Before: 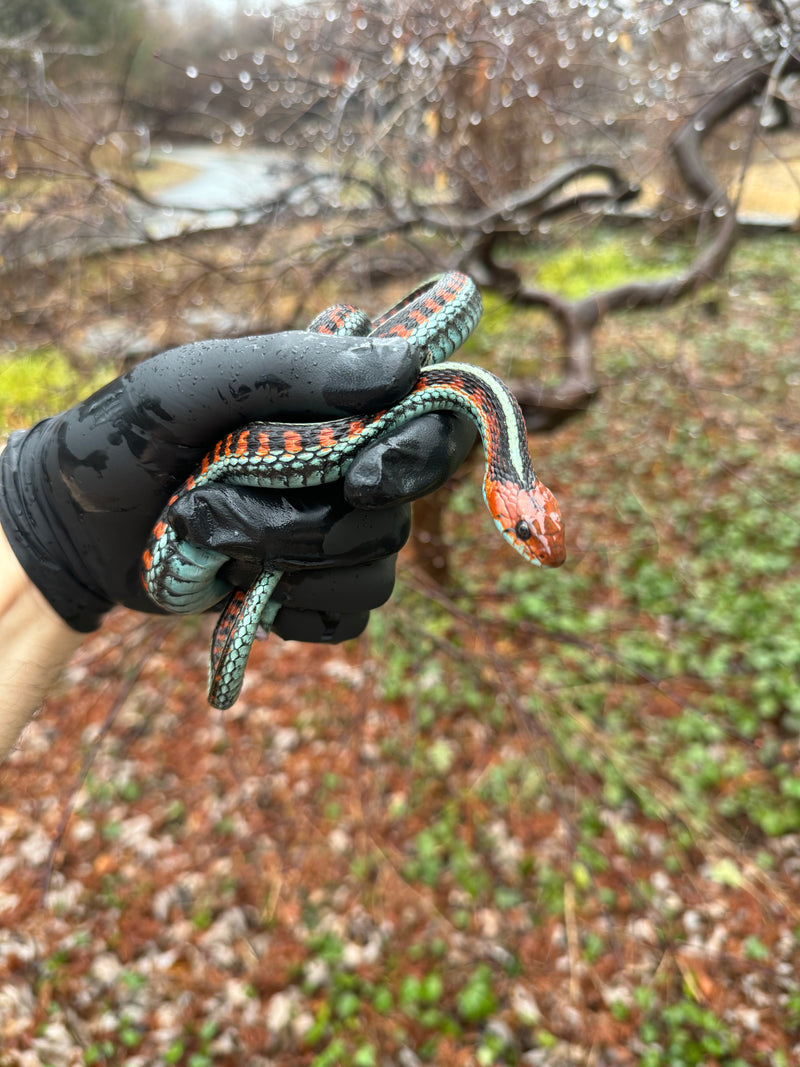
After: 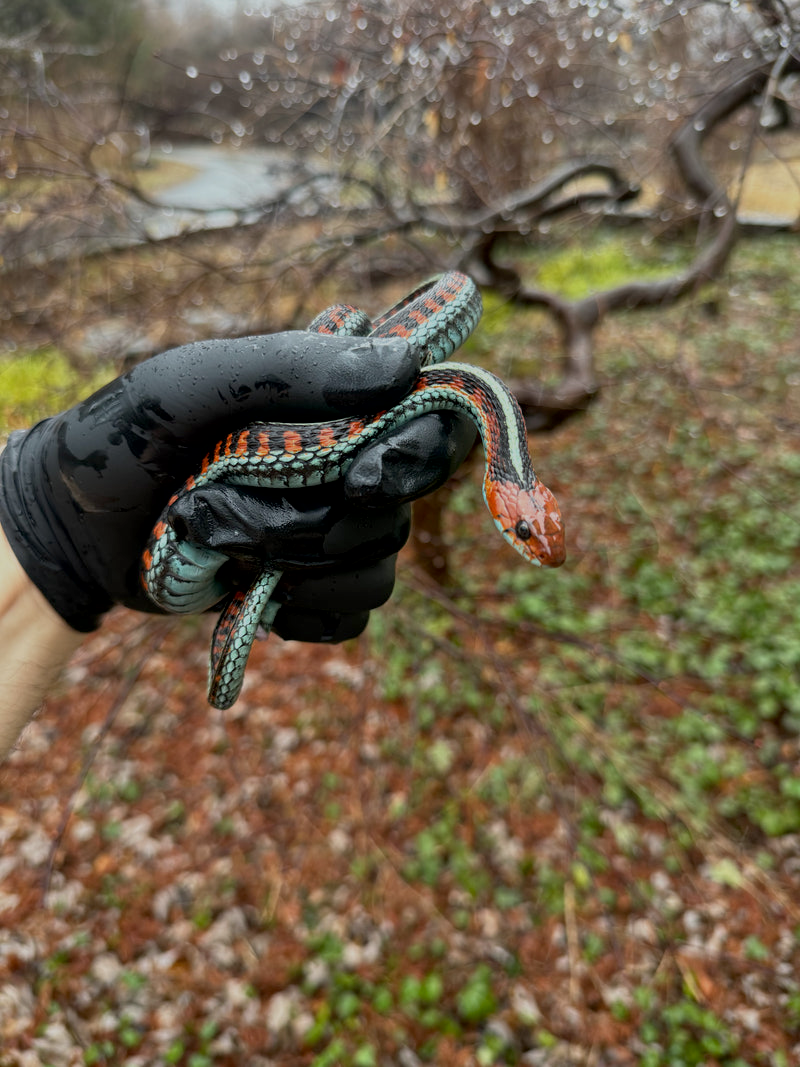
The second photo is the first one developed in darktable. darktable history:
exposure: black level correction 0.009, exposure -0.675 EV, compensate exposure bias true, compensate highlight preservation false
contrast brightness saturation: saturation -0.021
